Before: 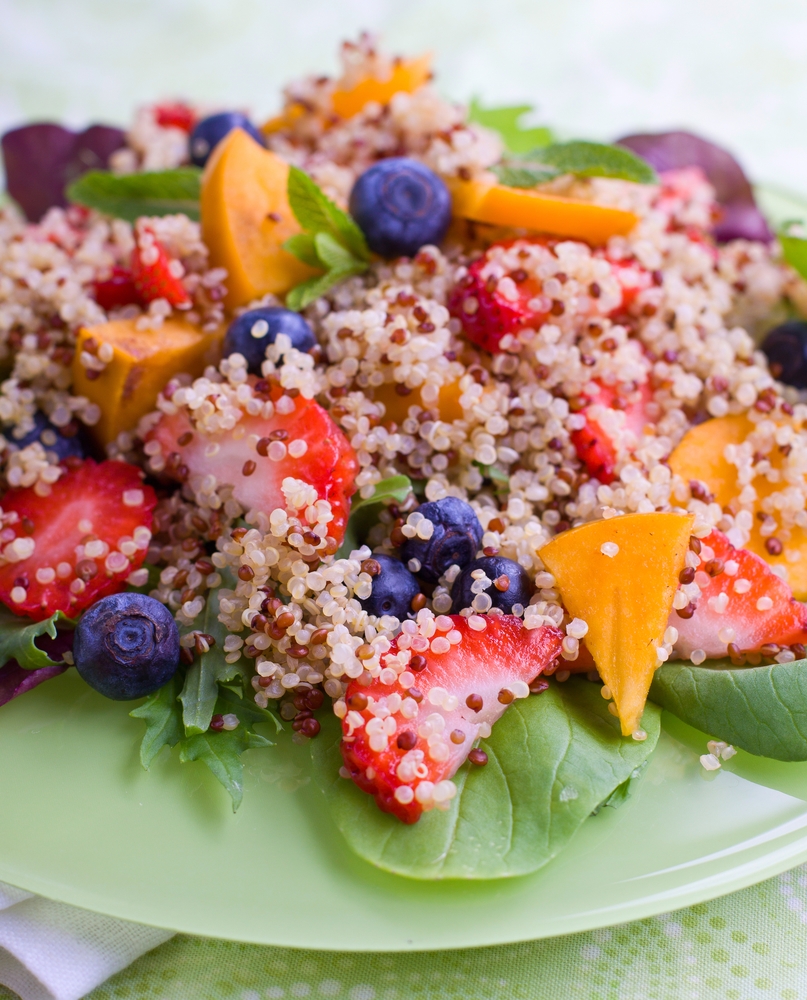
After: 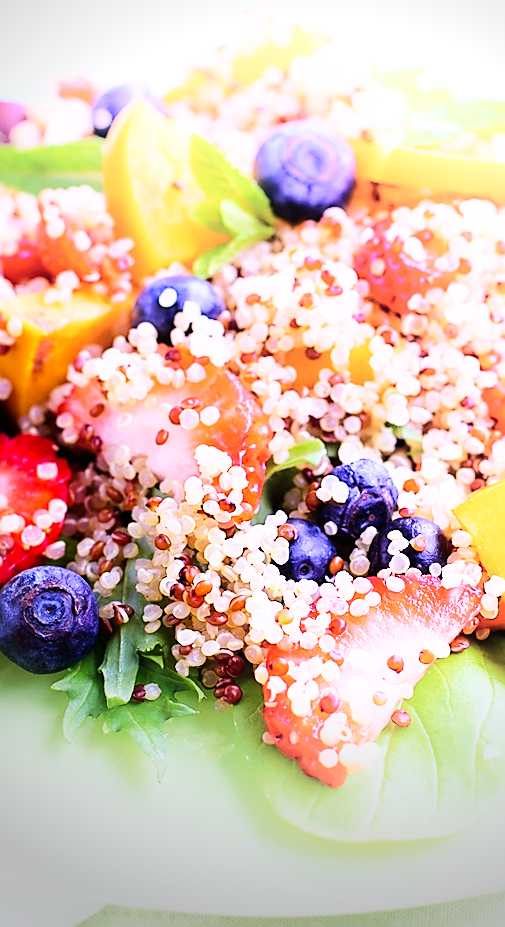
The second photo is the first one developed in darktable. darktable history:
sharpen: radius 1.4, amount 1.25, threshold 0.7
exposure: black level correction 0.001, compensate highlight preservation false
shadows and highlights: shadows -90, highlights 90, soften with gaussian
crop: left 10.644%, right 26.528%
vignetting: fall-off start 73.57%, center (0.22, -0.235)
base curve: curves: ch0 [(0, 0) (0.007, 0.004) (0.027, 0.03) (0.046, 0.07) (0.207, 0.54) (0.442, 0.872) (0.673, 0.972) (1, 1)], preserve colors none
rotate and perspective: rotation -2°, crop left 0.022, crop right 0.978, crop top 0.049, crop bottom 0.951
color calibration: illuminant as shot in camera, x 0.366, y 0.378, temperature 4425.7 K, saturation algorithm version 1 (2020)
